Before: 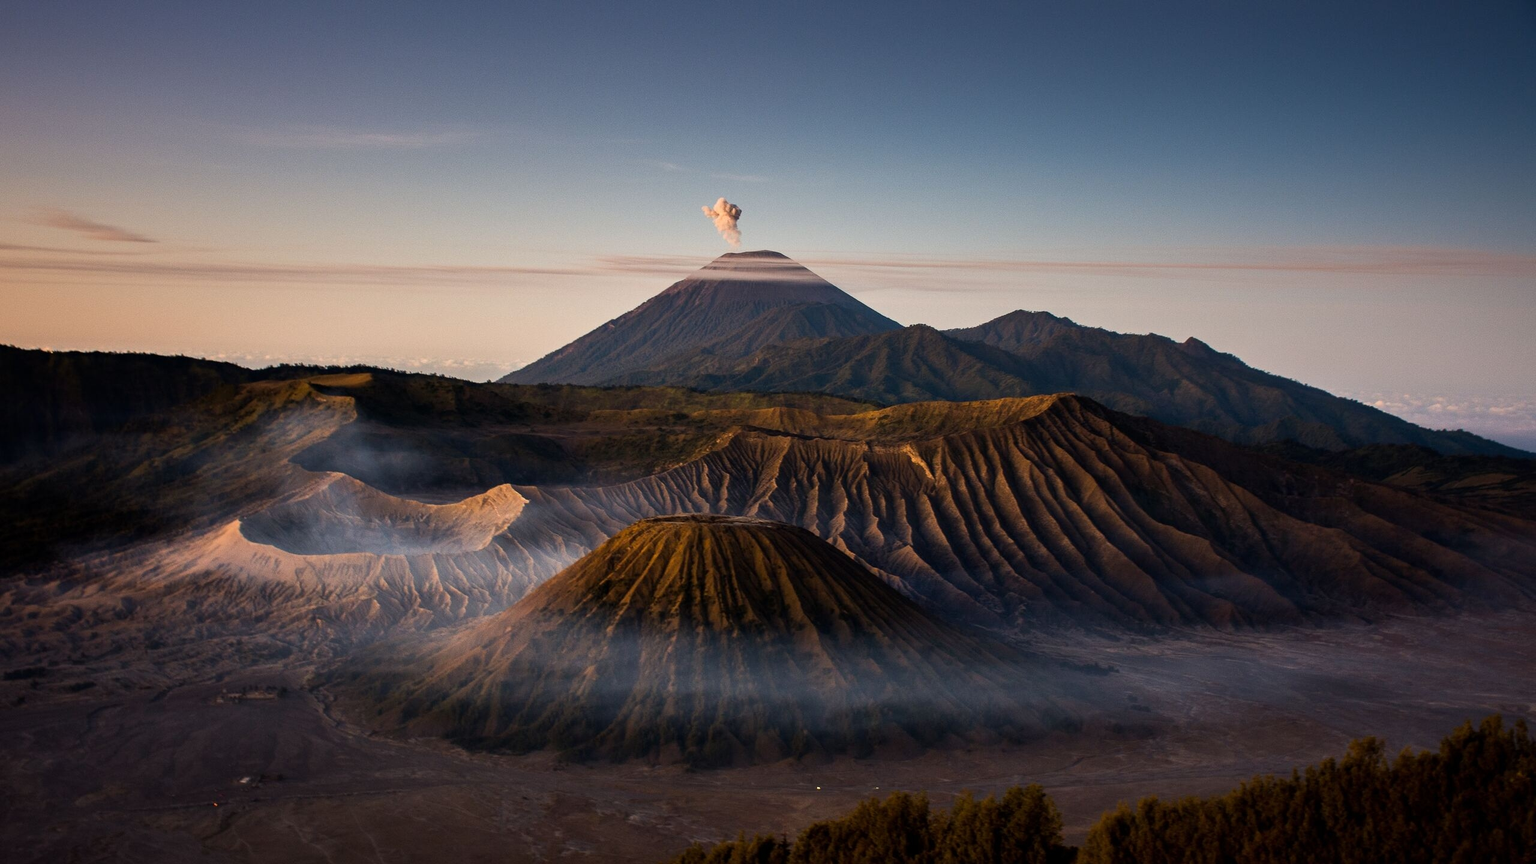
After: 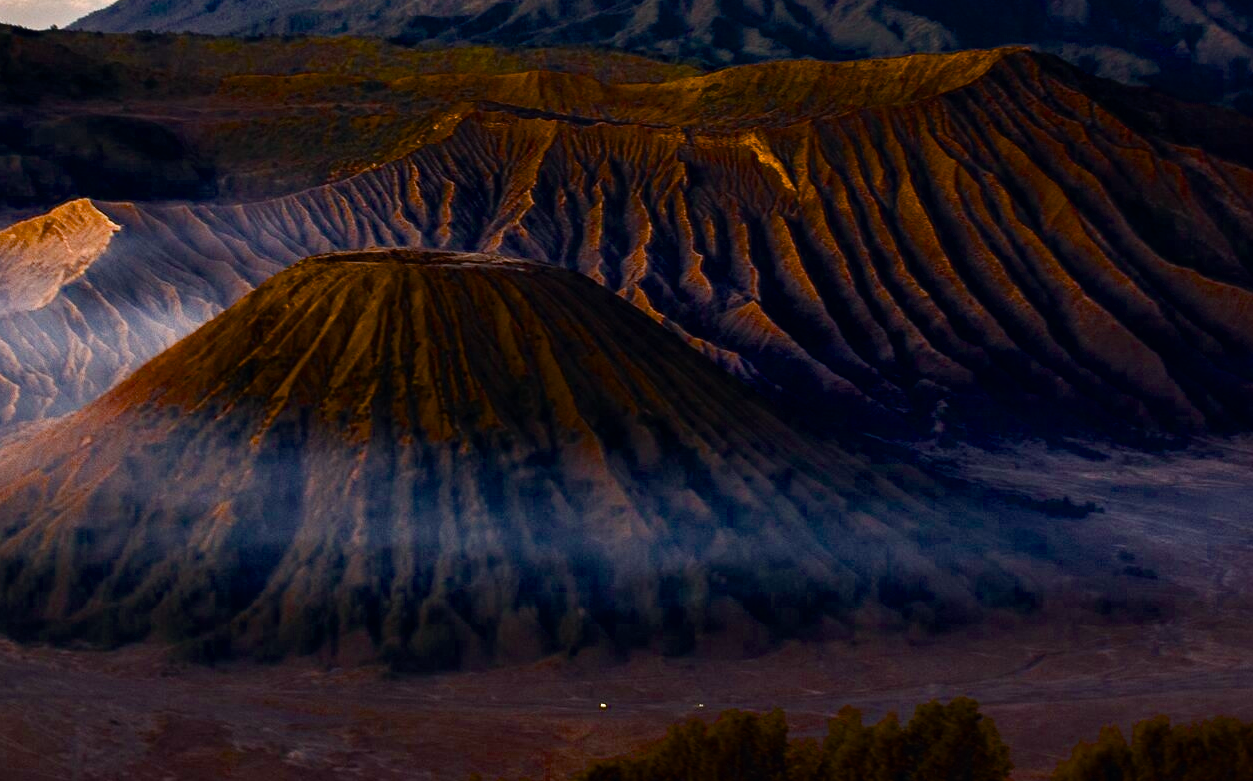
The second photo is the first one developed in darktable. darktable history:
crop: left 29.741%, top 42.244%, right 21.302%, bottom 3.466%
color balance rgb: power › chroma 0.991%, power › hue 254.13°, global offset › luminance 0.226%, global offset › hue 171.78°, perceptual saturation grading › global saturation 34.711%, perceptual saturation grading › highlights -25.602%, perceptual saturation grading › shadows 49.709%, global vibrance 9.892%, contrast 15.278%, saturation formula JzAzBz (2021)
